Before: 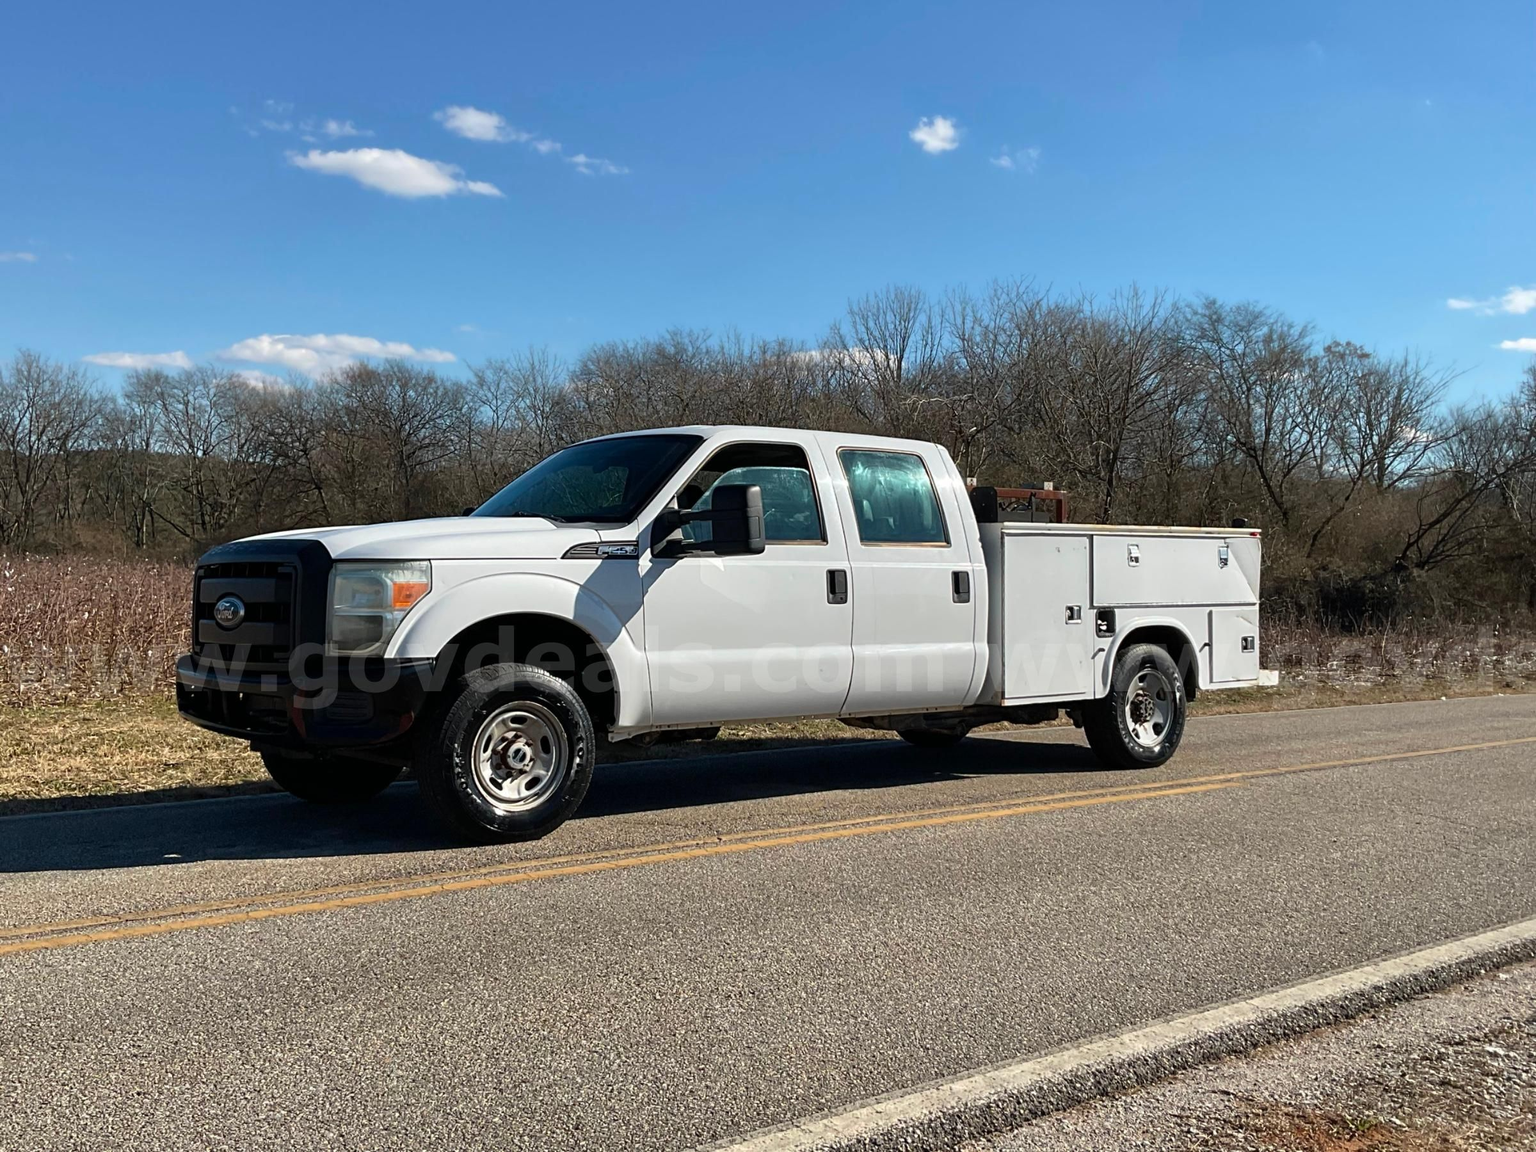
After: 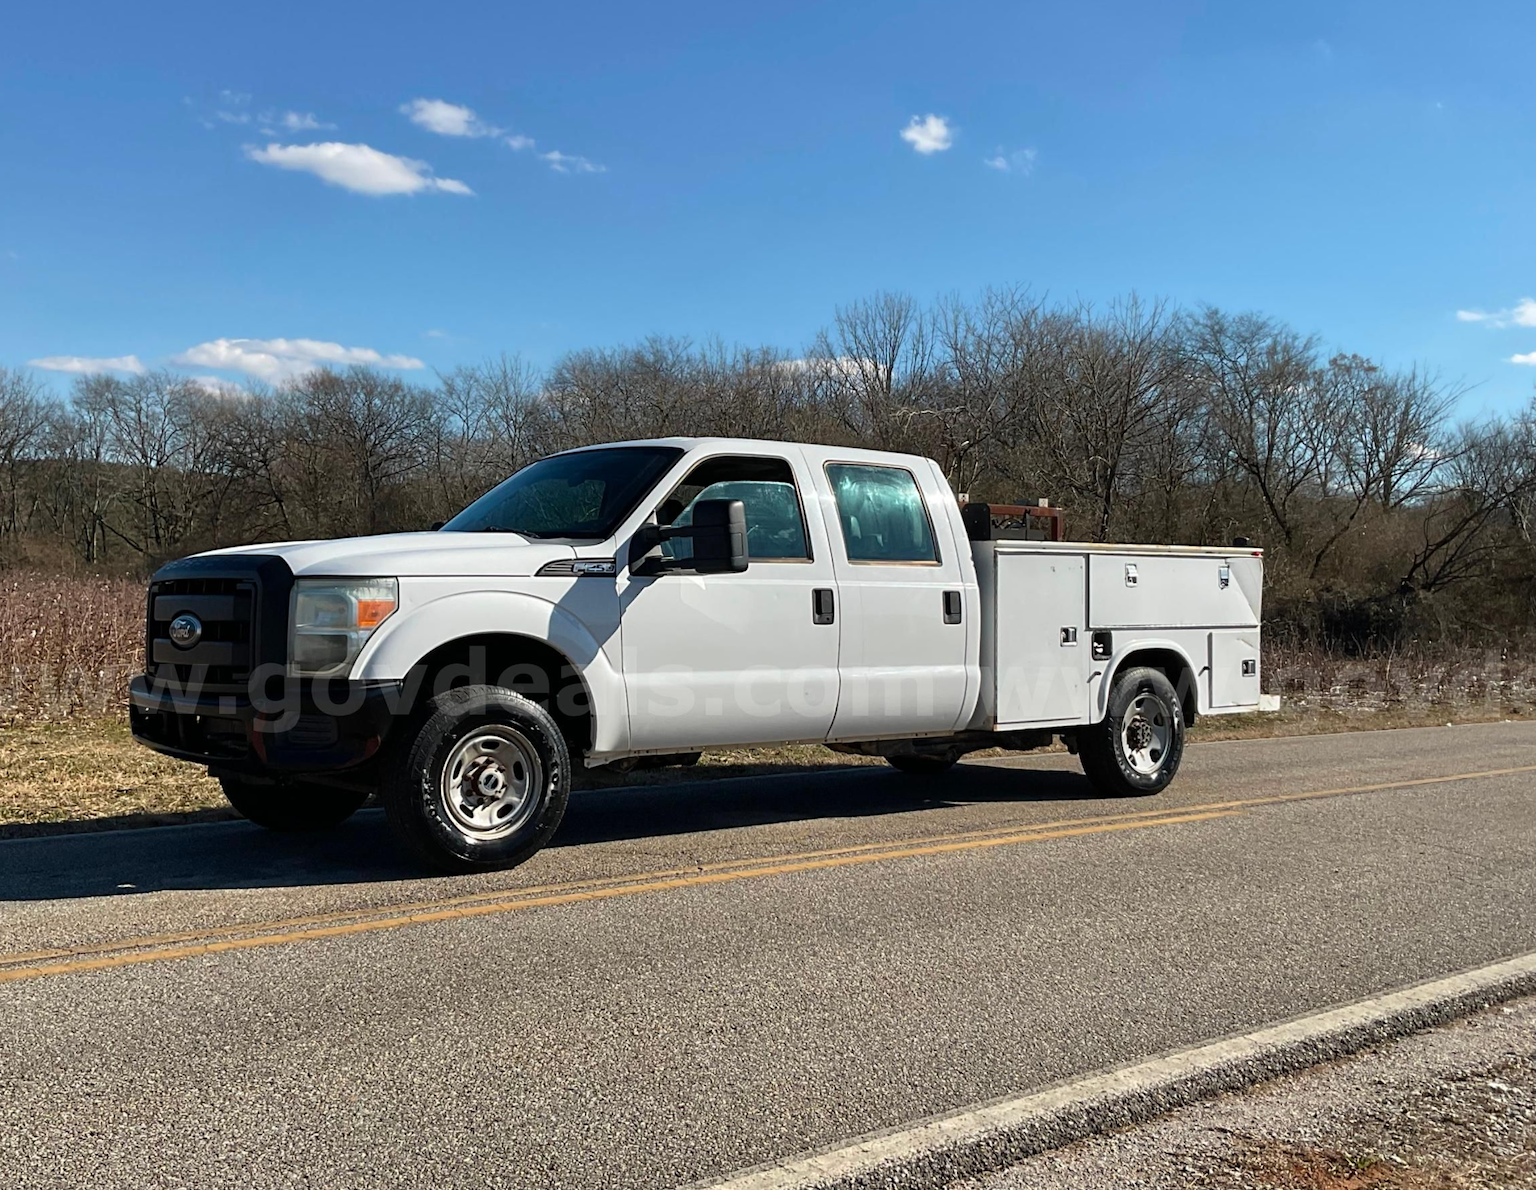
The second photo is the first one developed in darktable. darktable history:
crop and rotate: left 3.238%
rotate and perspective: rotation 0.174°, lens shift (vertical) 0.013, lens shift (horizontal) 0.019, shear 0.001, automatic cropping original format, crop left 0.007, crop right 0.991, crop top 0.016, crop bottom 0.997
